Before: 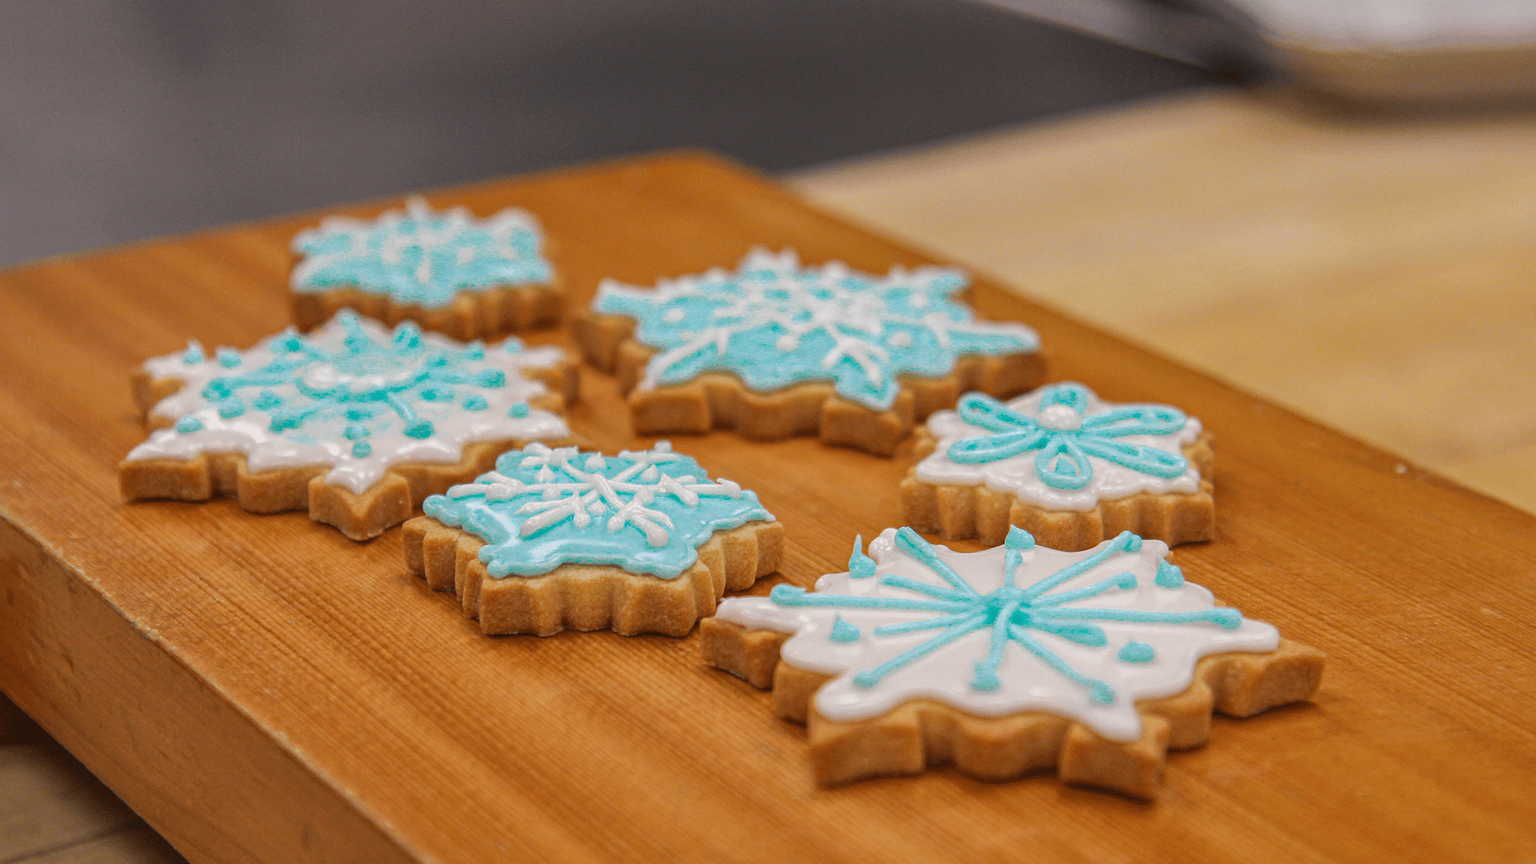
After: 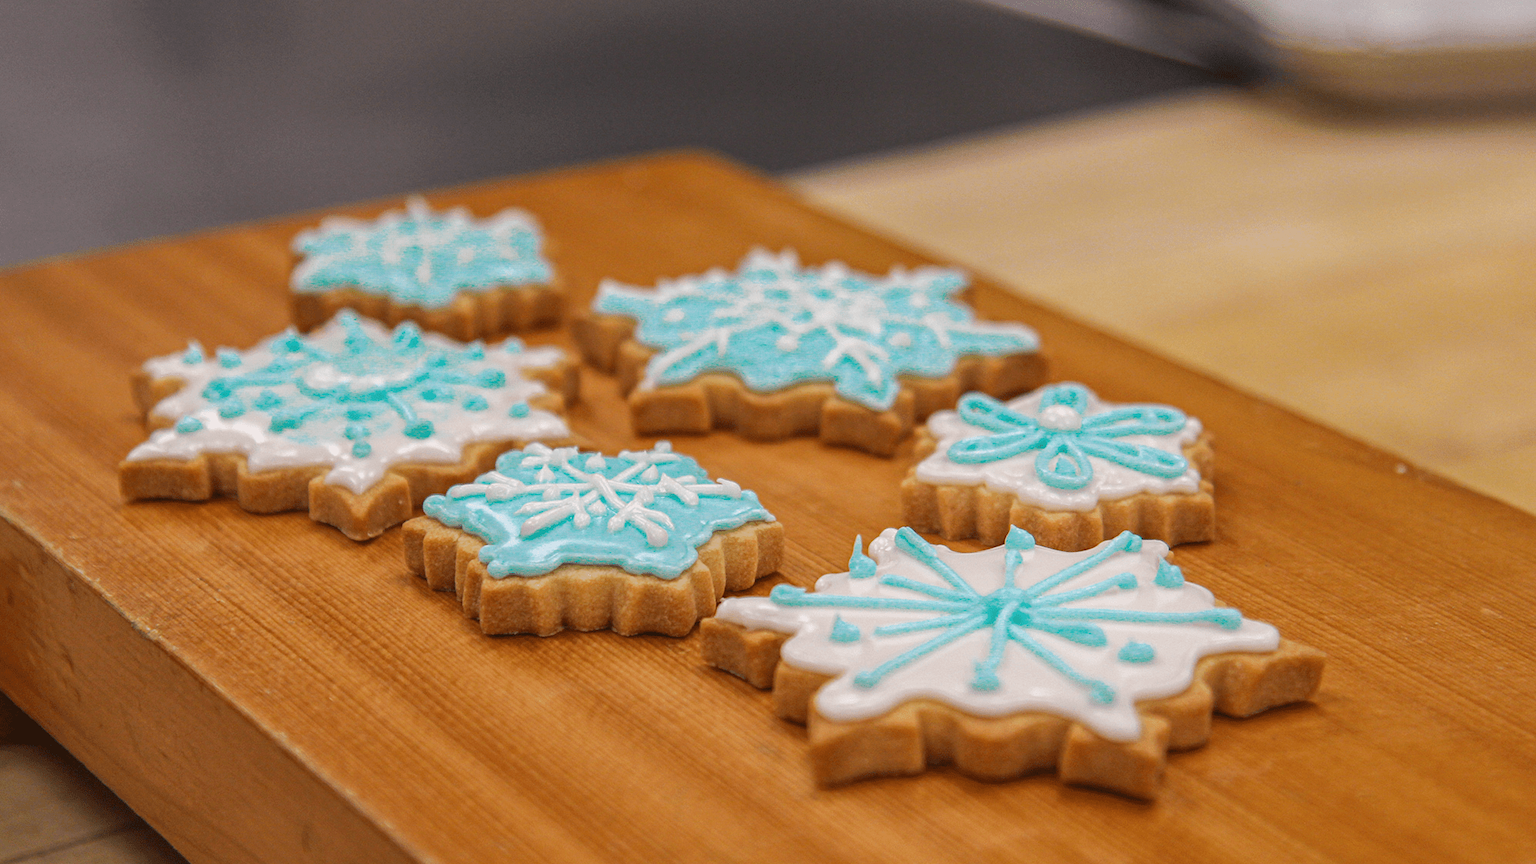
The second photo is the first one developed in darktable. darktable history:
shadows and highlights: shadows -0.563, highlights 40.6
